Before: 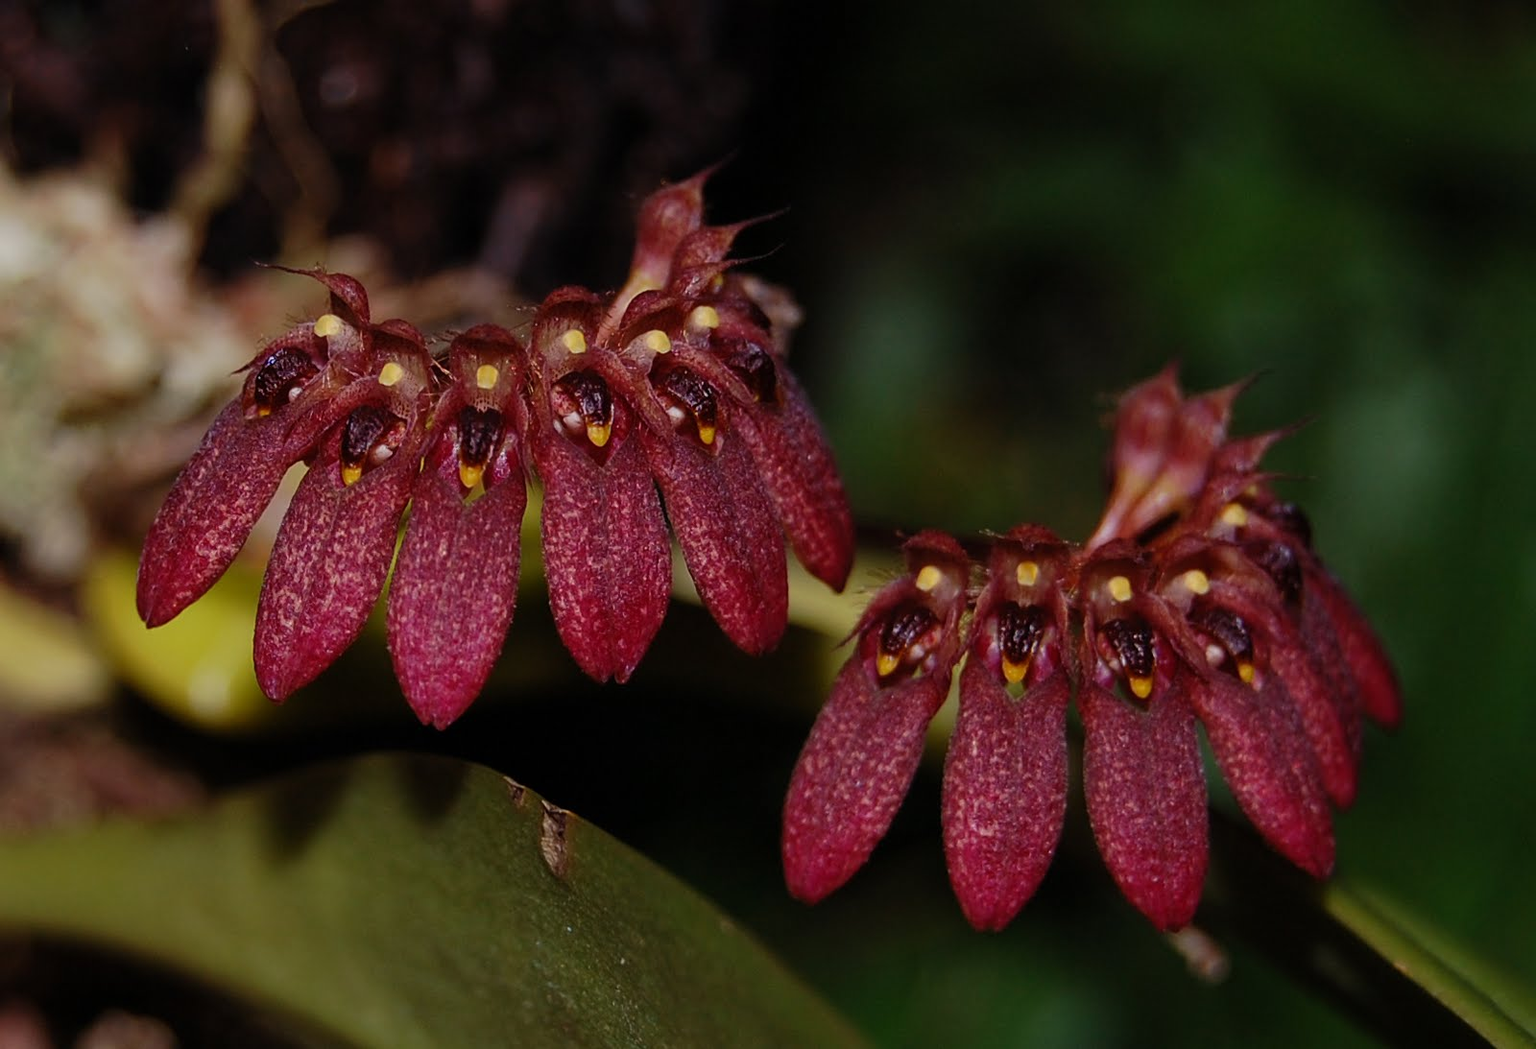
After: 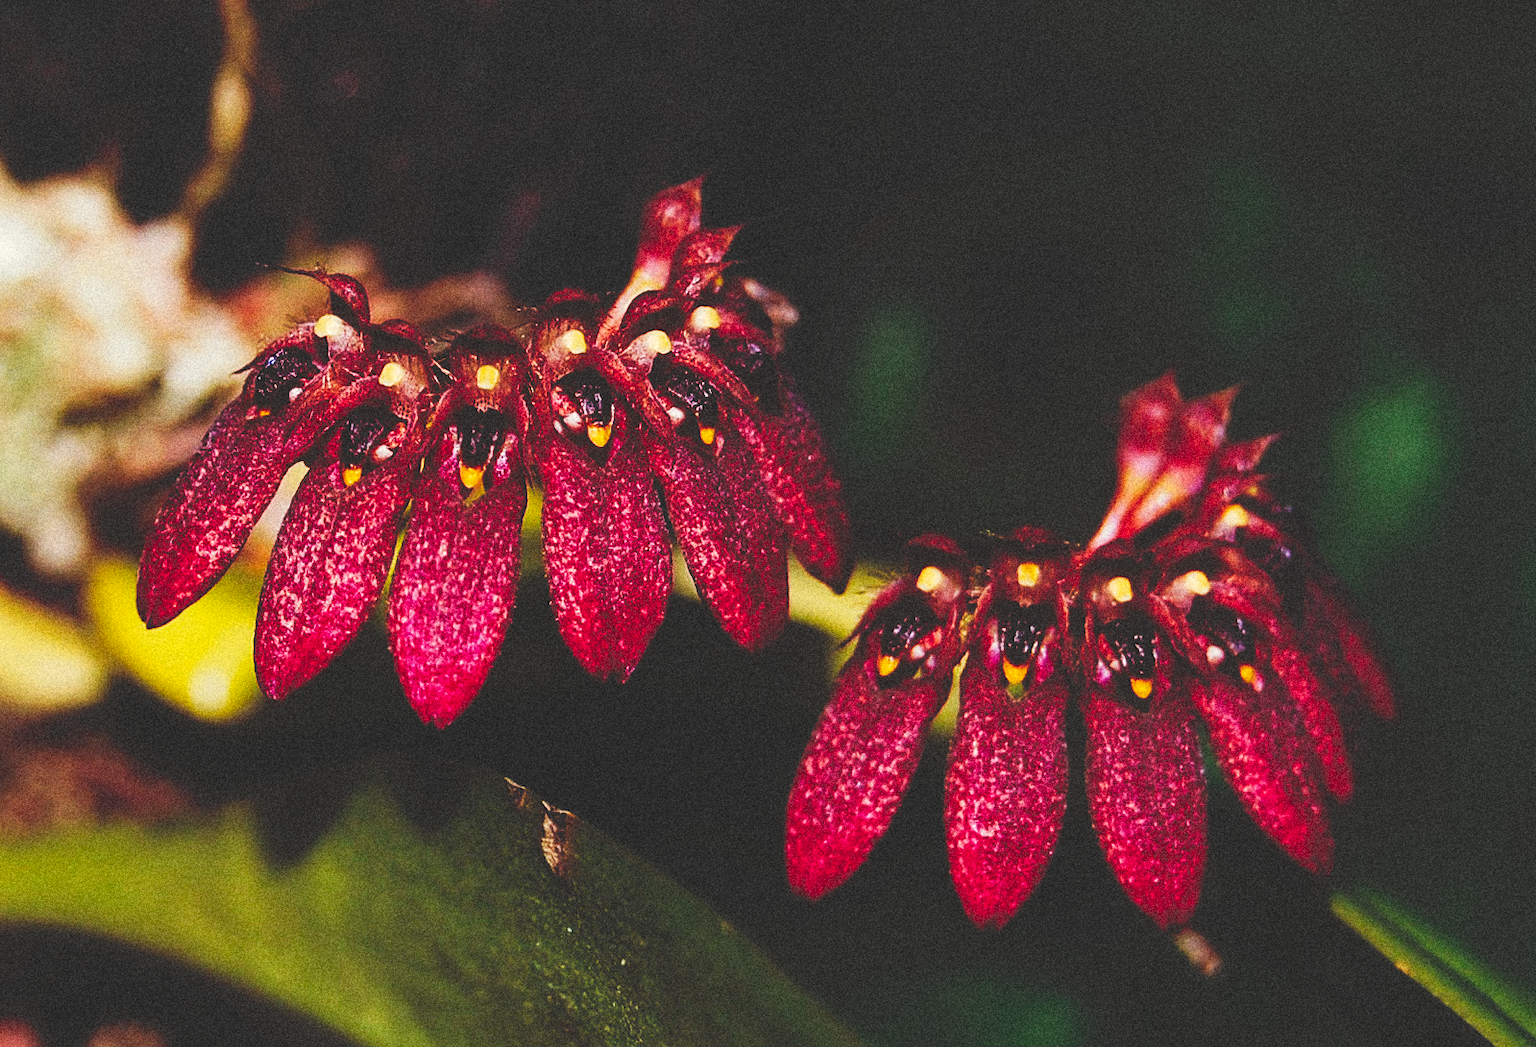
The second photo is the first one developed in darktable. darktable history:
exposure: black level correction 0, exposure 0.7 EV, compensate exposure bias true, compensate highlight preservation false
split-toning: shadows › saturation 0.61, highlights › saturation 0.58, balance -28.74, compress 87.36%
local contrast: highlights 100%, shadows 100%, detail 120%, midtone range 0.2
crop: top 0.05%, bottom 0.098%
tone curve: curves: ch0 [(0, 0) (0.003, 0.184) (0.011, 0.184) (0.025, 0.189) (0.044, 0.192) (0.069, 0.194) (0.1, 0.2) (0.136, 0.202) (0.177, 0.206) (0.224, 0.214) (0.277, 0.243) (0.335, 0.297) (0.399, 0.39) (0.468, 0.508) (0.543, 0.653) (0.623, 0.754) (0.709, 0.834) (0.801, 0.887) (0.898, 0.925) (1, 1)], preserve colors none
grain: coarseness 14.49 ISO, strength 48.04%, mid-tones bias 35%
